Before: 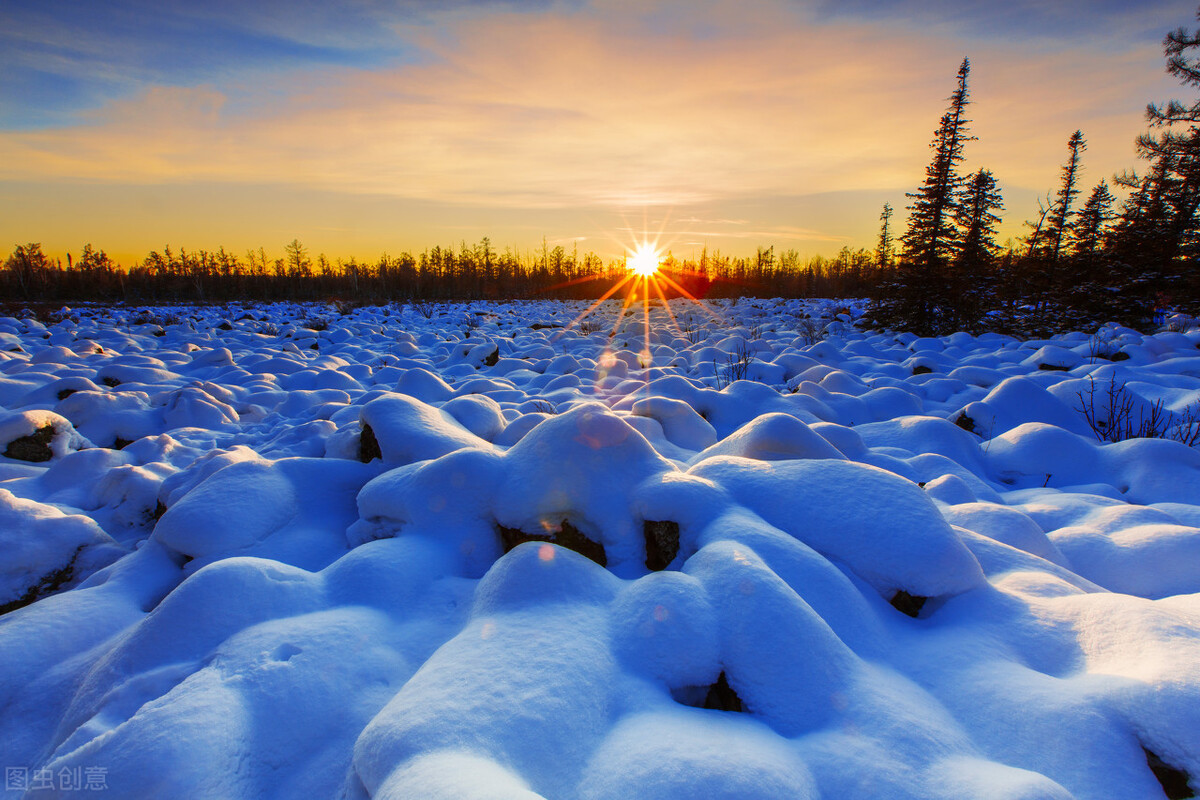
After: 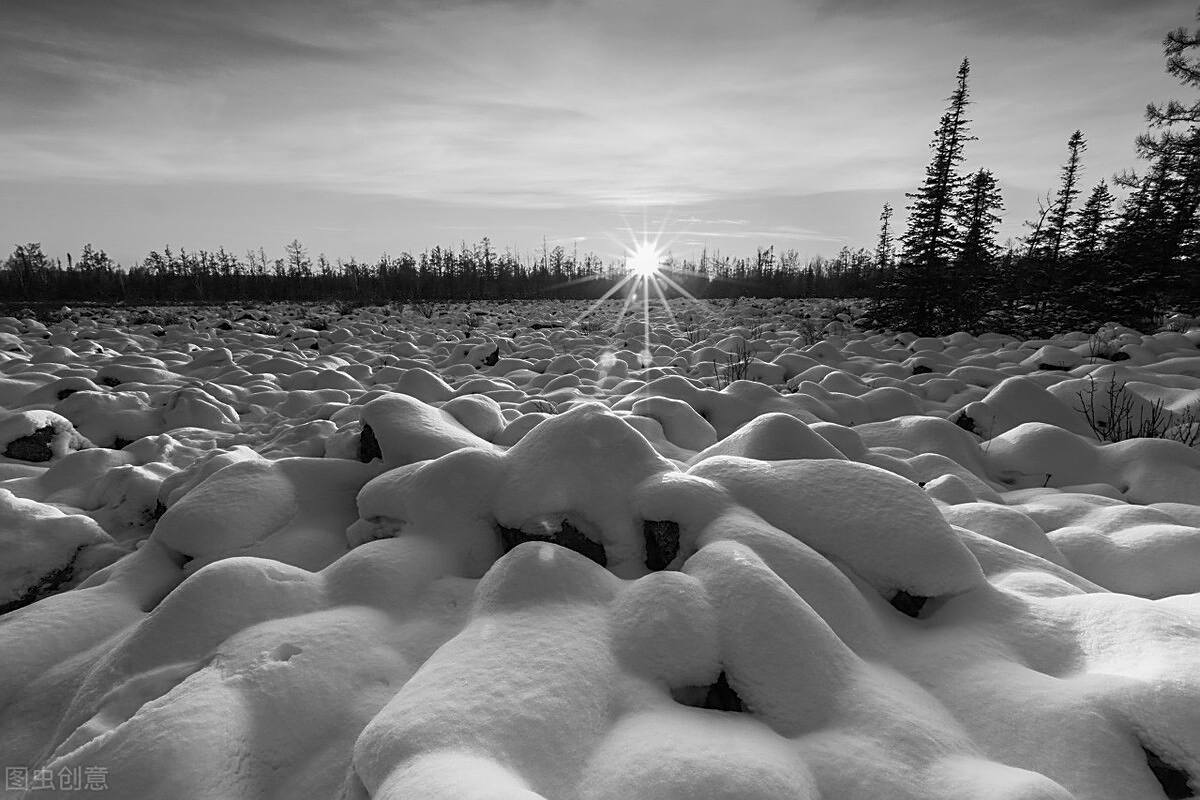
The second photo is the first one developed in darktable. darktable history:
monochrome: on, module defaults
sharpen: on, module defaults
